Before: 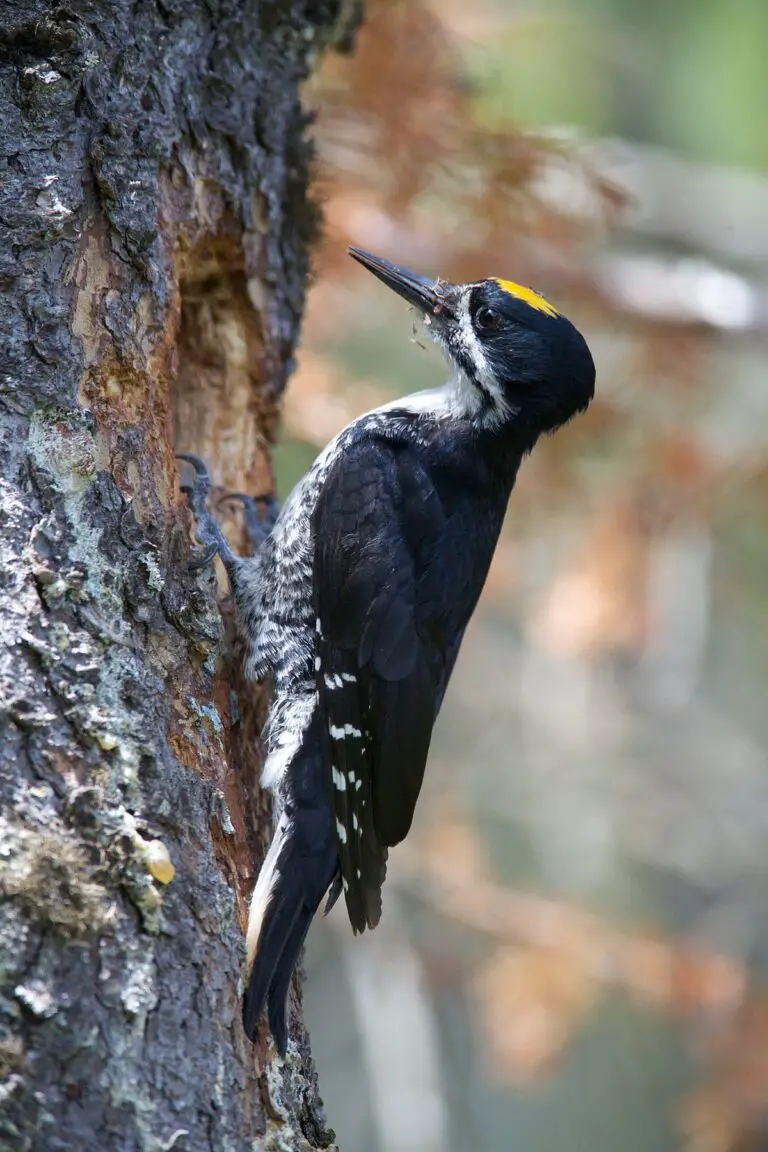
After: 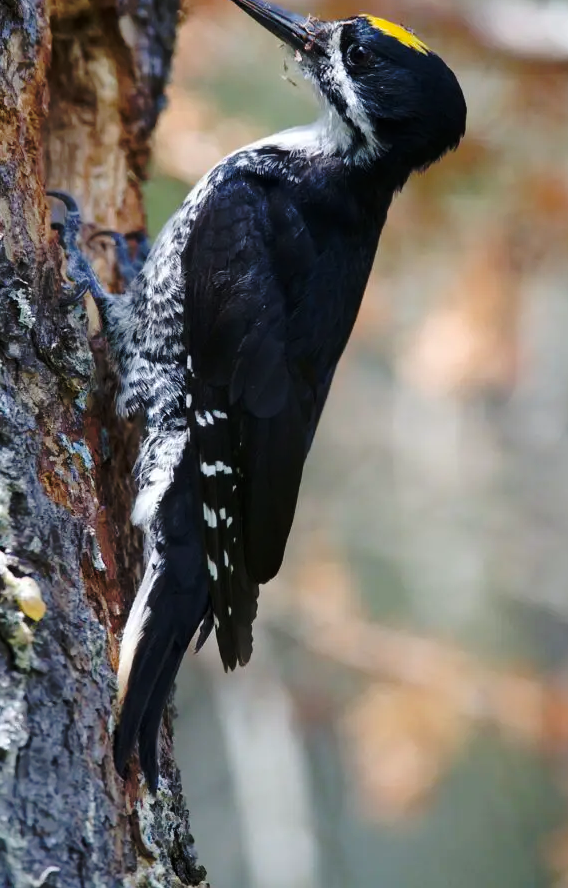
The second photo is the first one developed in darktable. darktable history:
crop: left 16.871%, top 22.857%, right 9.116%
base curve: curves: ch0 [(0, 0) (0.073, 0.04) (0.157, 0.139) (0.492, 0.492) (0.758, 0.758) (1, 1)], preserve colors none
